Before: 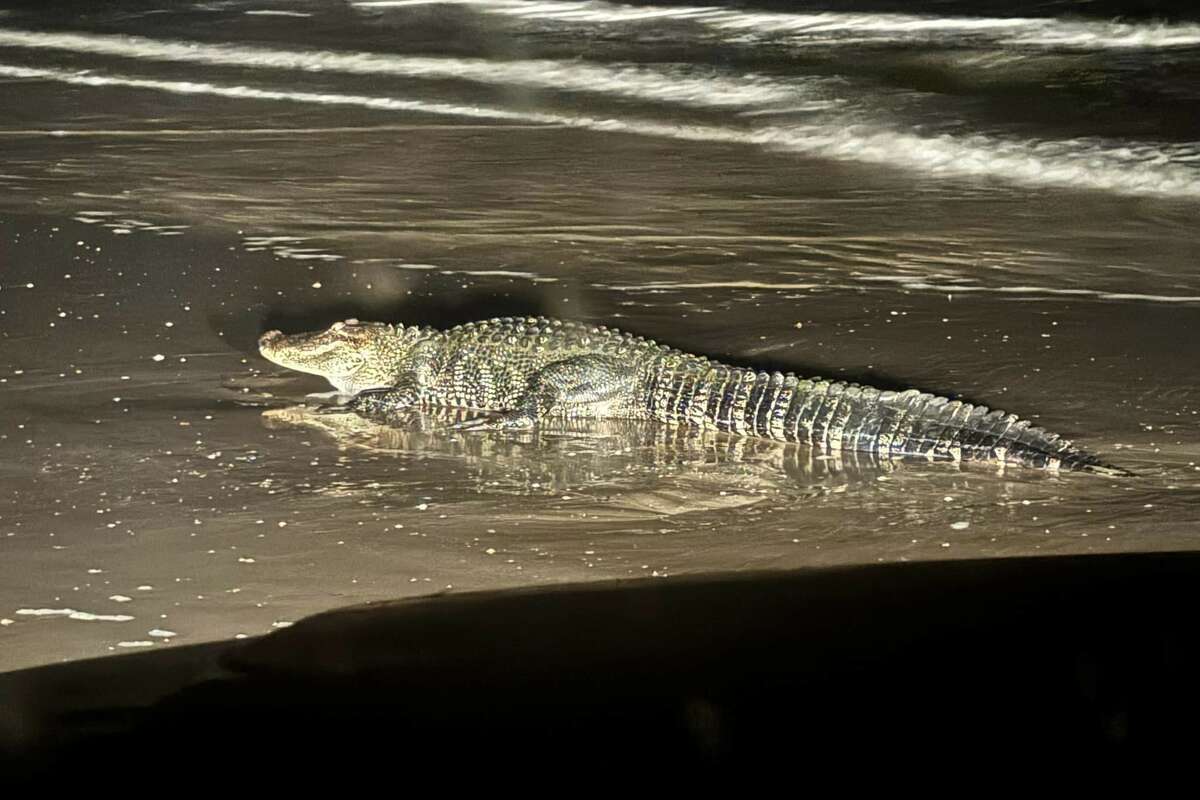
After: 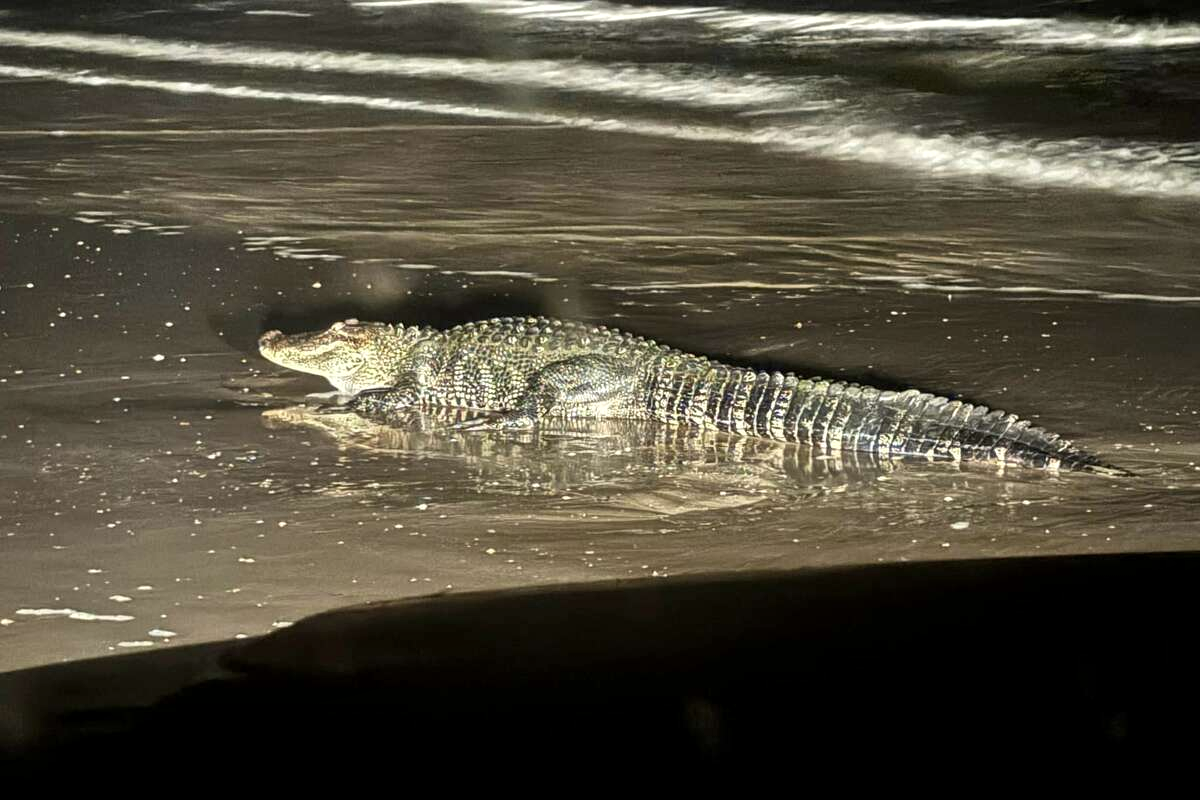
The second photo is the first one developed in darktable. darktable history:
local contrast: highlights 106%, shadows 99%, detail 120%, midtone range 0.2
